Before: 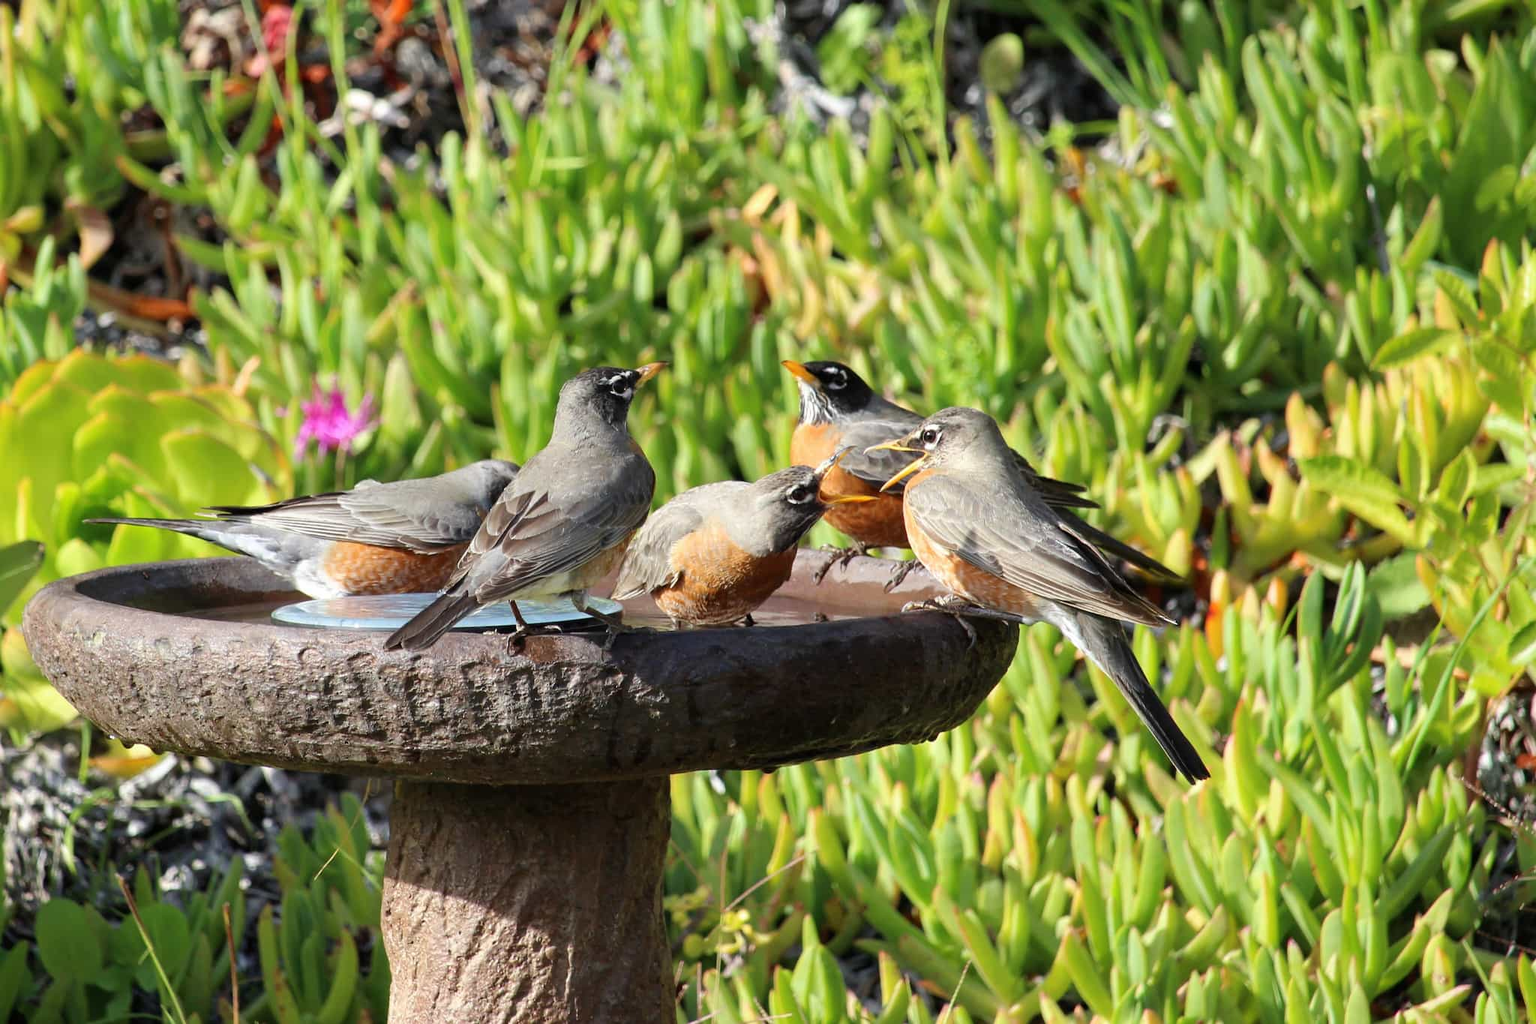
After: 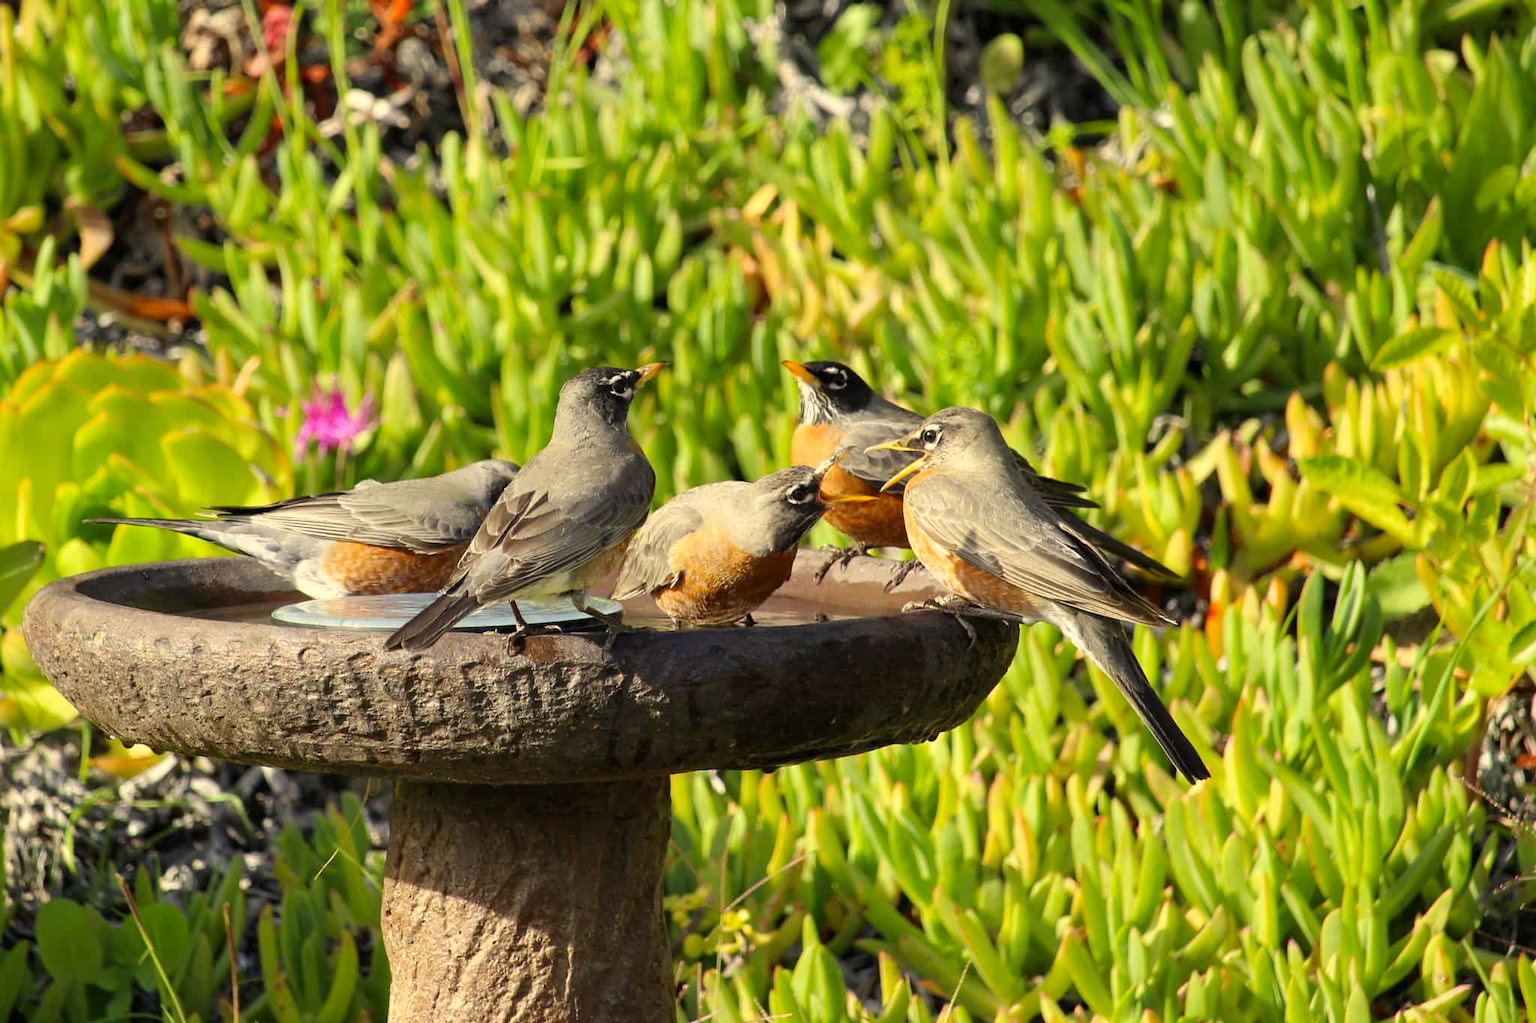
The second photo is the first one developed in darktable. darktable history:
color correction: highlights a* 2.38, highlights b* 22.78
